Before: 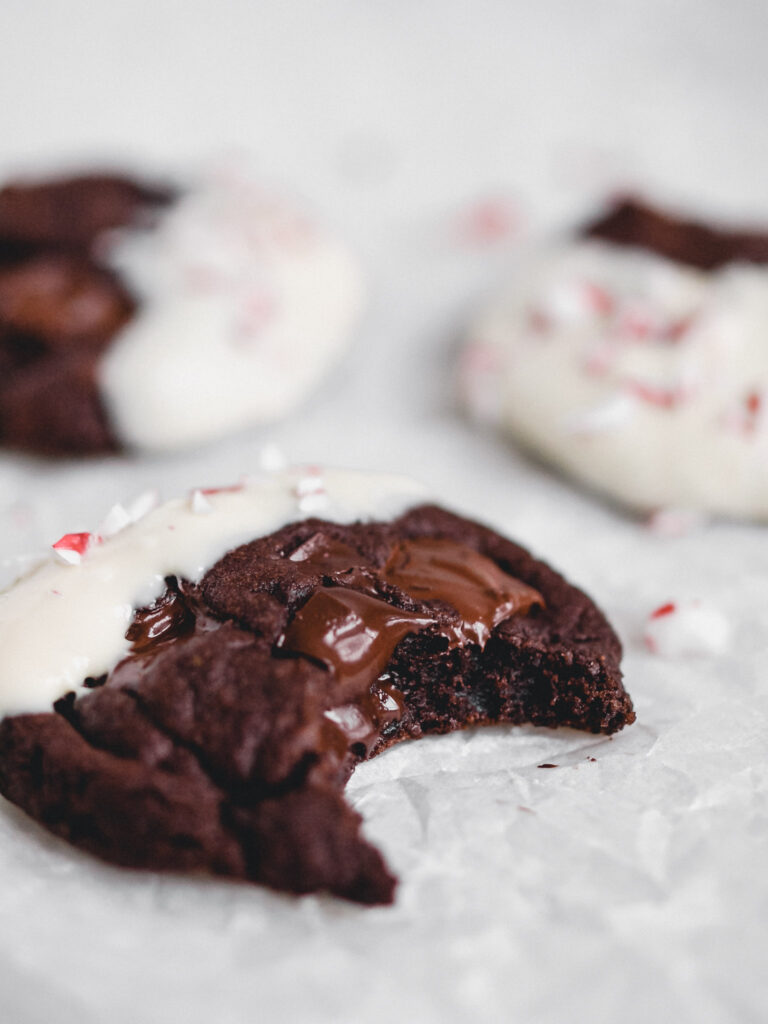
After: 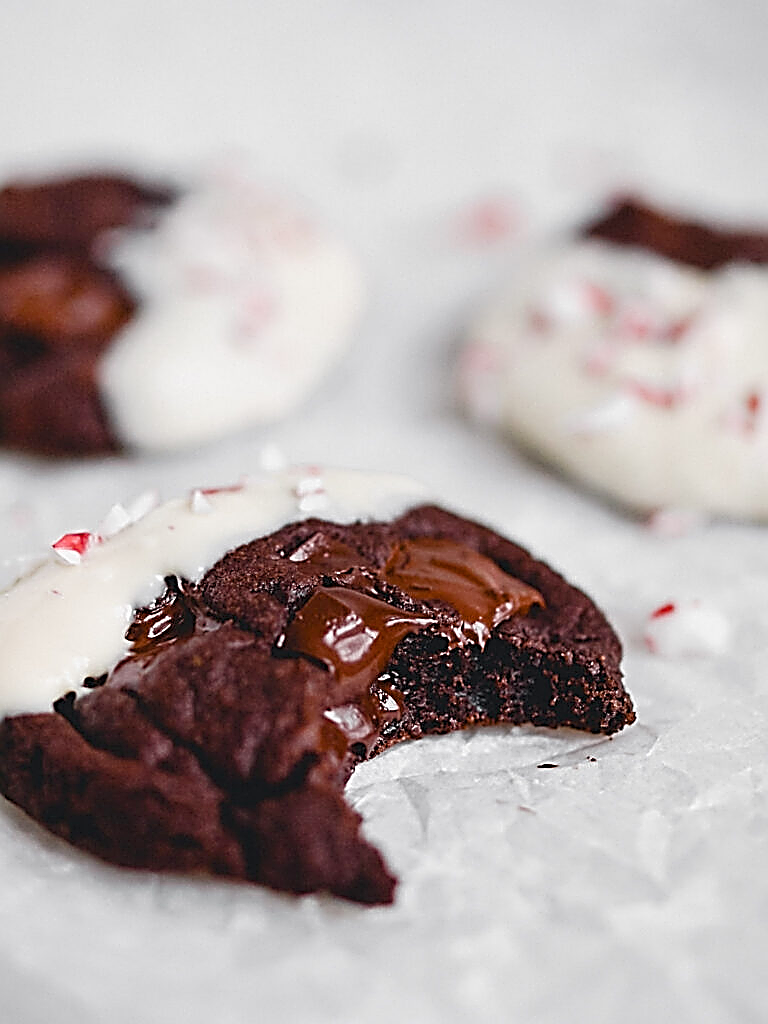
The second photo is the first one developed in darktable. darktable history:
sharpen: amount 2
tone equalizer: on, module defaults
color balance rgb: perceptual saturation grading › global saturation 20%, perceptual saturation grading › highlights -25%, perceptual saturation grading › shadows 25%
